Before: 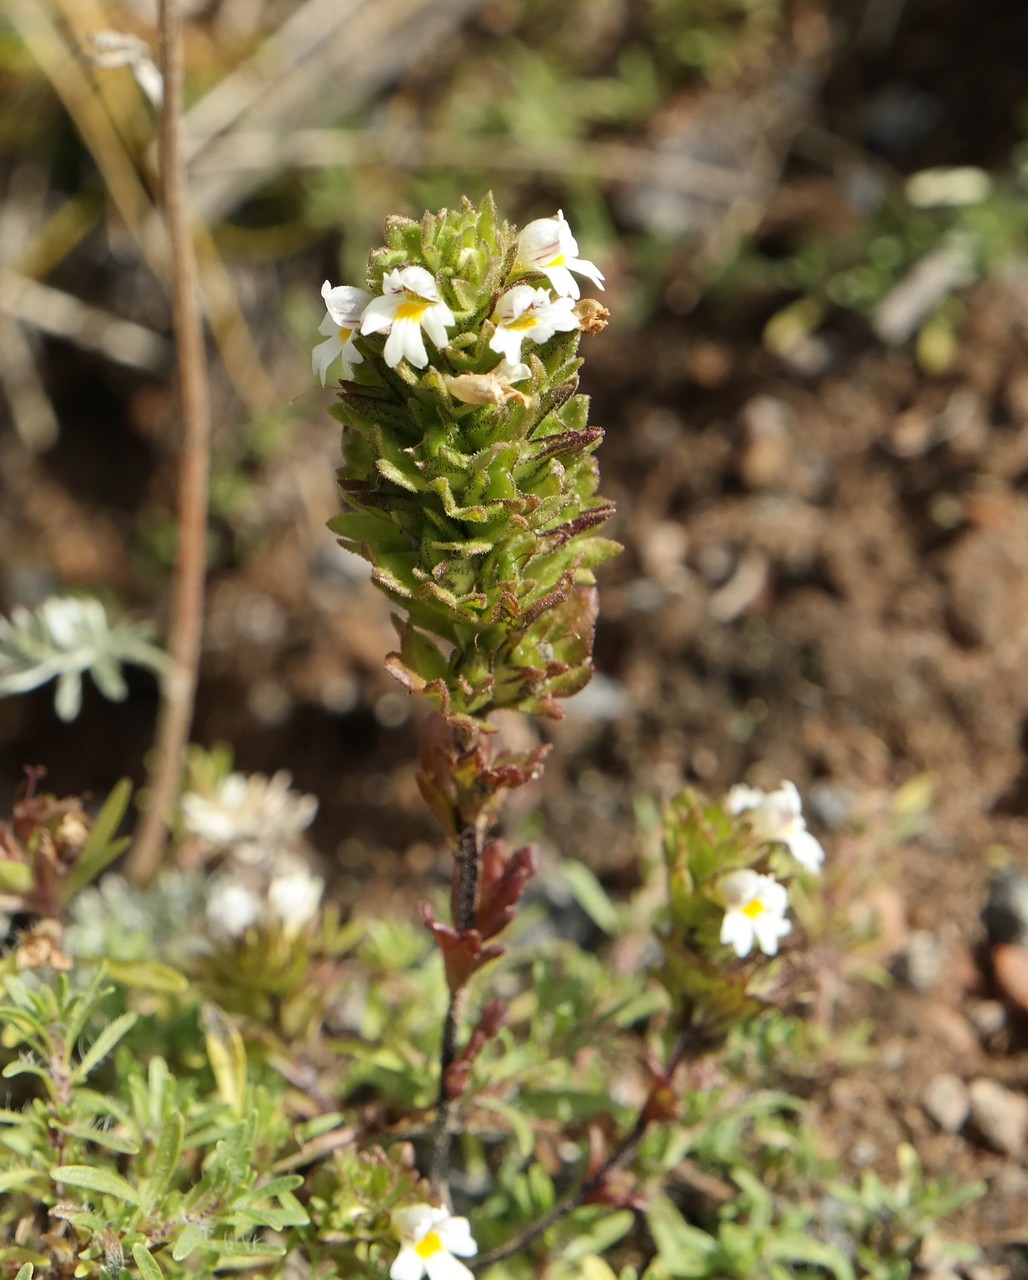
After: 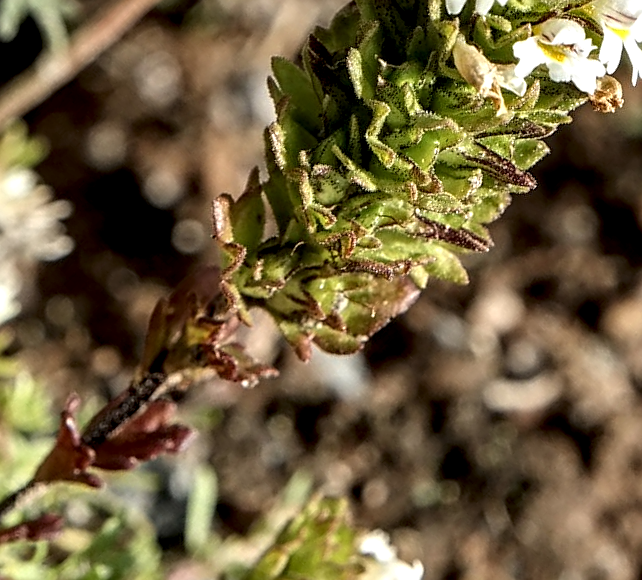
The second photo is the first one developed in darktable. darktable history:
crop and rotate: angle -44.48°, top 16.389%, right 0.911%, bottom 11.643%
local contrast: highlights 19%, detail 187%
tone equalizer: on, module defaults
sharpen: on, module defaults
exposure: exposure -0.048 EV, compensate highlight preservation false
